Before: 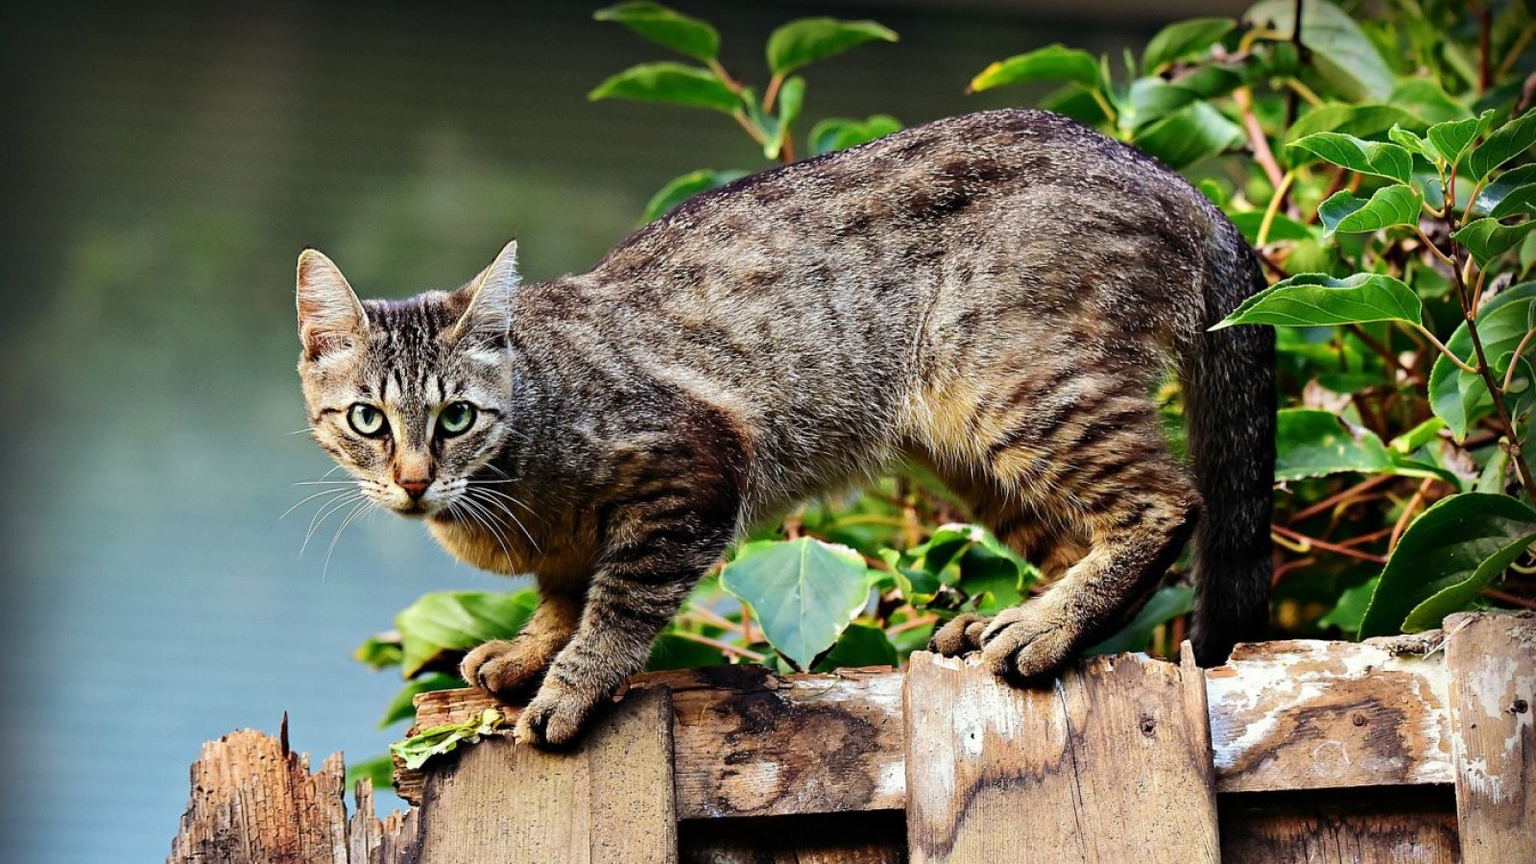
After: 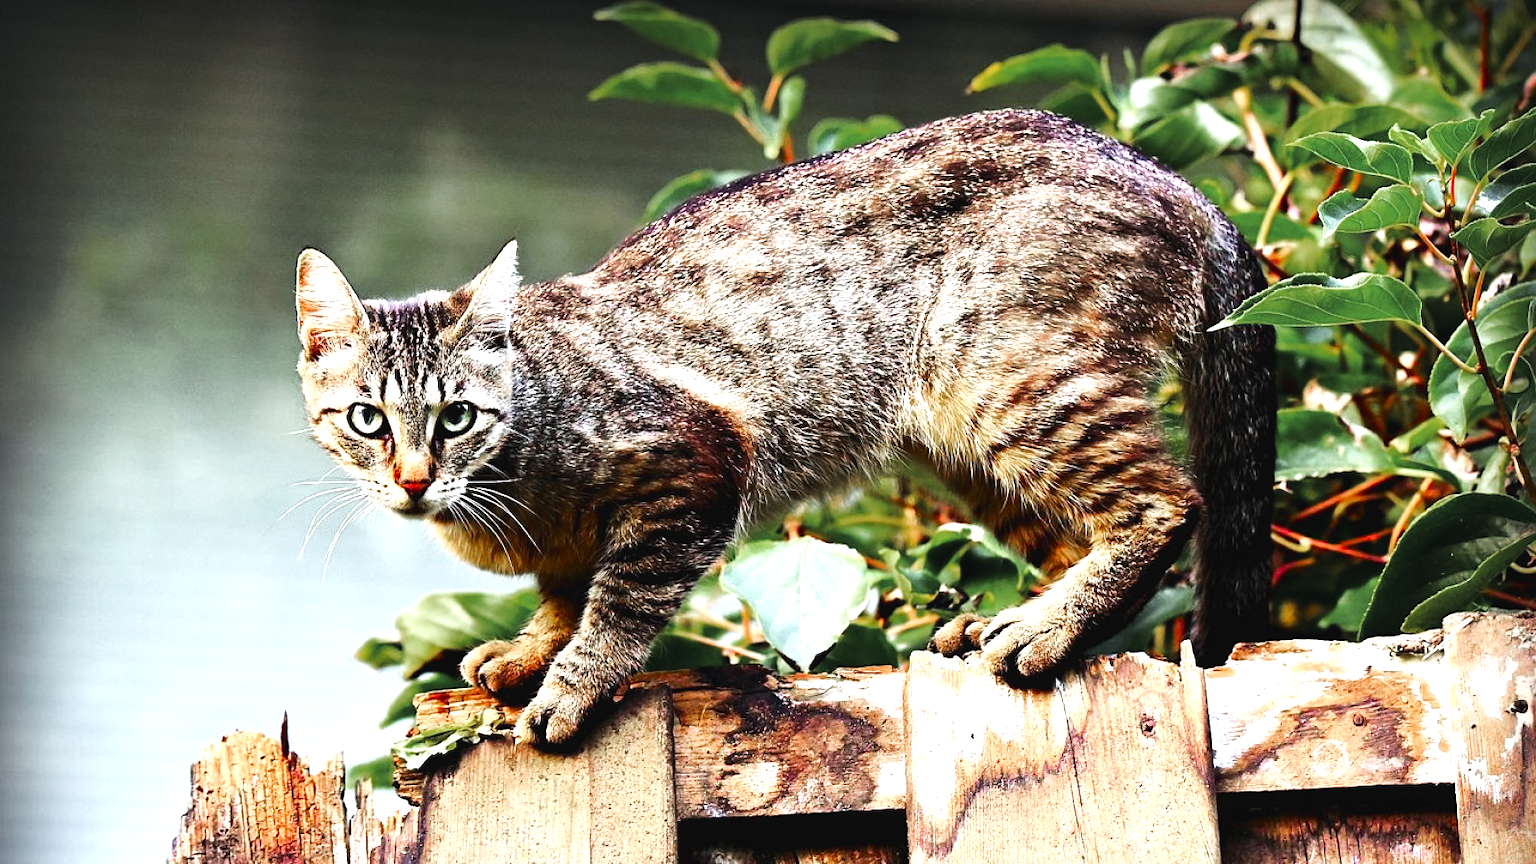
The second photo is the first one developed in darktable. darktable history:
exposure: black level correction 0, exposure 0.95 EV, compensate exposure bias true, compensate highlight preservation false
tone equalizer: -8 EV -0.417 EV, -7 EV -0.389 EV, -6 EV -0.333 EV, -5 EV -0.222 EV, -3 EV 0.222 EV, -2 EV 0.333 EV, -1 EV 0.389 EV, +0 EV 0.417 EV, edges refinement/feathering 500, mask exposure compensation -1.25 EV, preserve details no
tone curve: curves: ch0 [(0, 0) (0.003, 0.038) (0.011, 0.035) (0.025, 0.03) (0.044, 0.044) (0.069, 0.062) (0.1, 0.087) (0.136, 0.114) (0.177, 0.15) (0.224, 0.193) (0.277, 0.242) (0.335, 0.299) (0.399, 0.361) (0.468, 0.437) (0.543, 0.521) (0.623, 0.614) (0.709, 0.717) (0.801, 0.817) (0.898, 0.913) (1, 1)], preserve colors none
color zones: curves: ch0 [(0, 0.48) (0.209, 0.398) (0.305, 0.332) (0.429, 0.493) (0.571, 0.5) (0.714, 0.5) (0.857, 0.5) (1, 0.48)]; ch1 [(0, 0.736) (0.143, 0.625) (0.225, 0.371) (0.429, 0.256) (0.571, 0.241) (0.714, 0.213) (0.857, 0.48) (1, 0.736)]; ch2 [(0, 0.448) (0.143, 0.498) (0.286, 0.5) (0.429, 0.5) (0.571, 0.5) (0.714, 0.5) (0.857, 0.5) (1, 0.448)]
